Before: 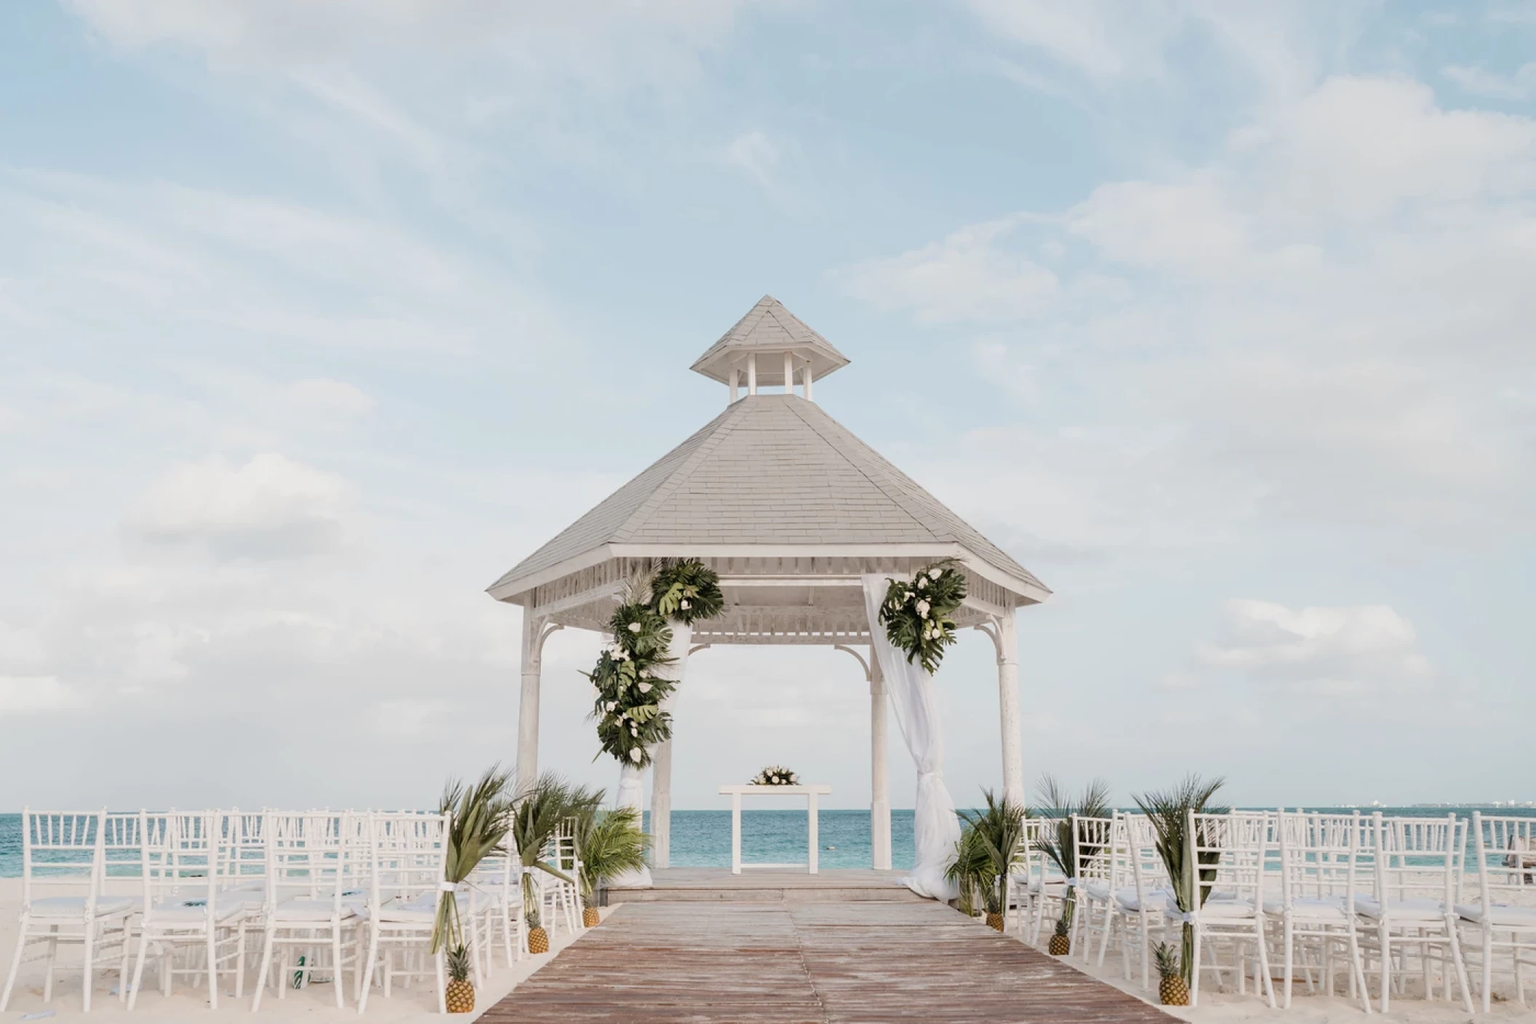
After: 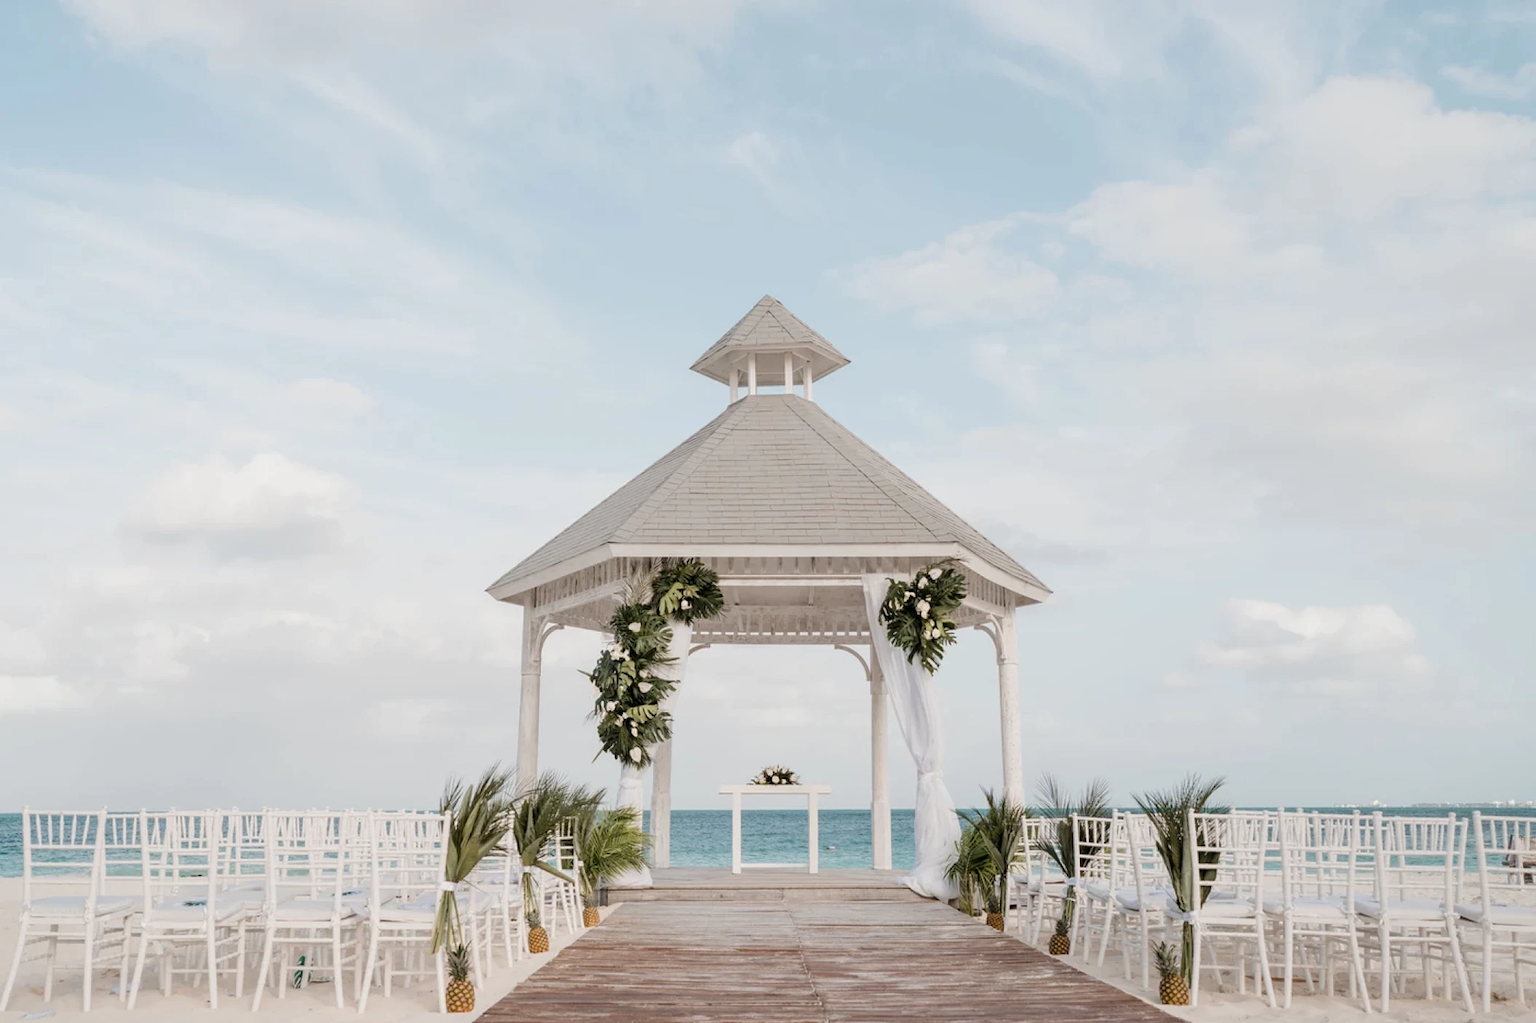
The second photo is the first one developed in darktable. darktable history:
exposure: compensate exposure bias true, compensate highlight preservation false
local contrast: highlights 100%, shadows 97%, detail 119%, midtone range 0.2
